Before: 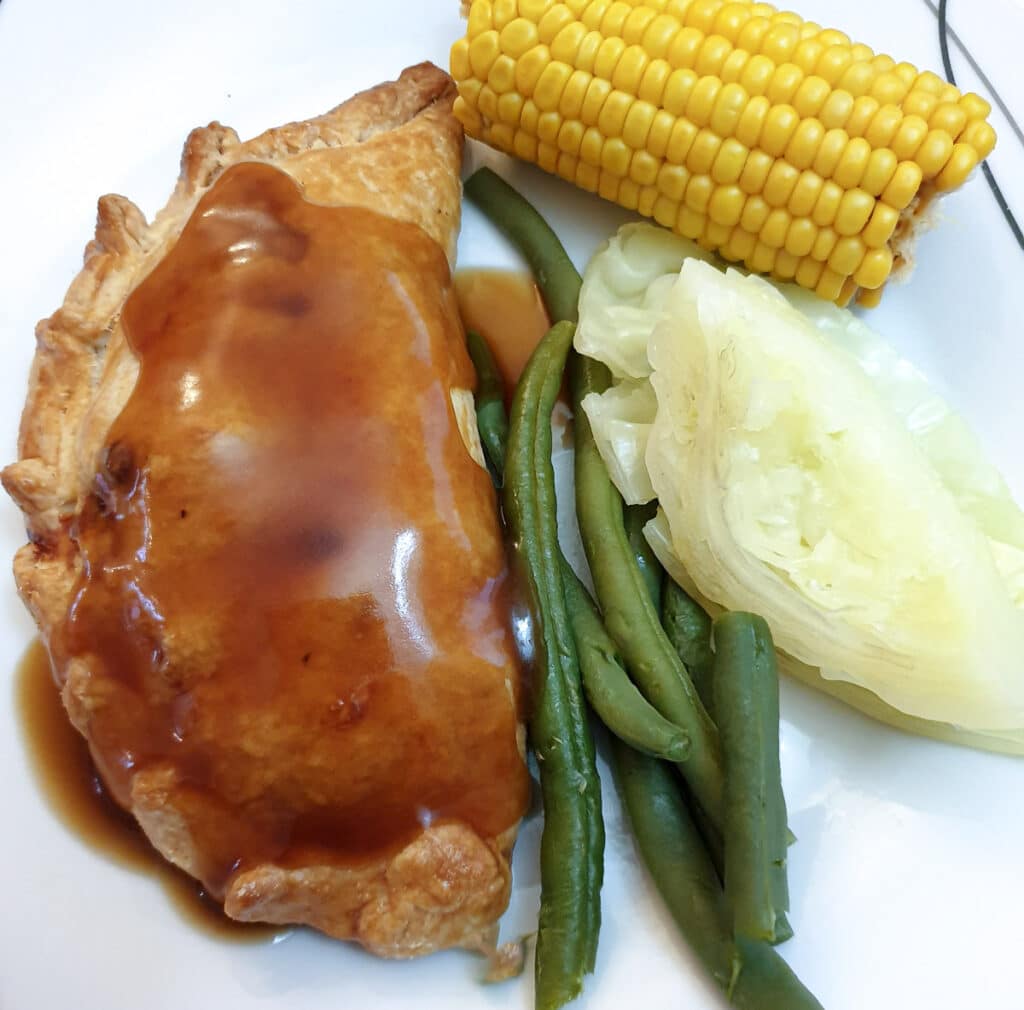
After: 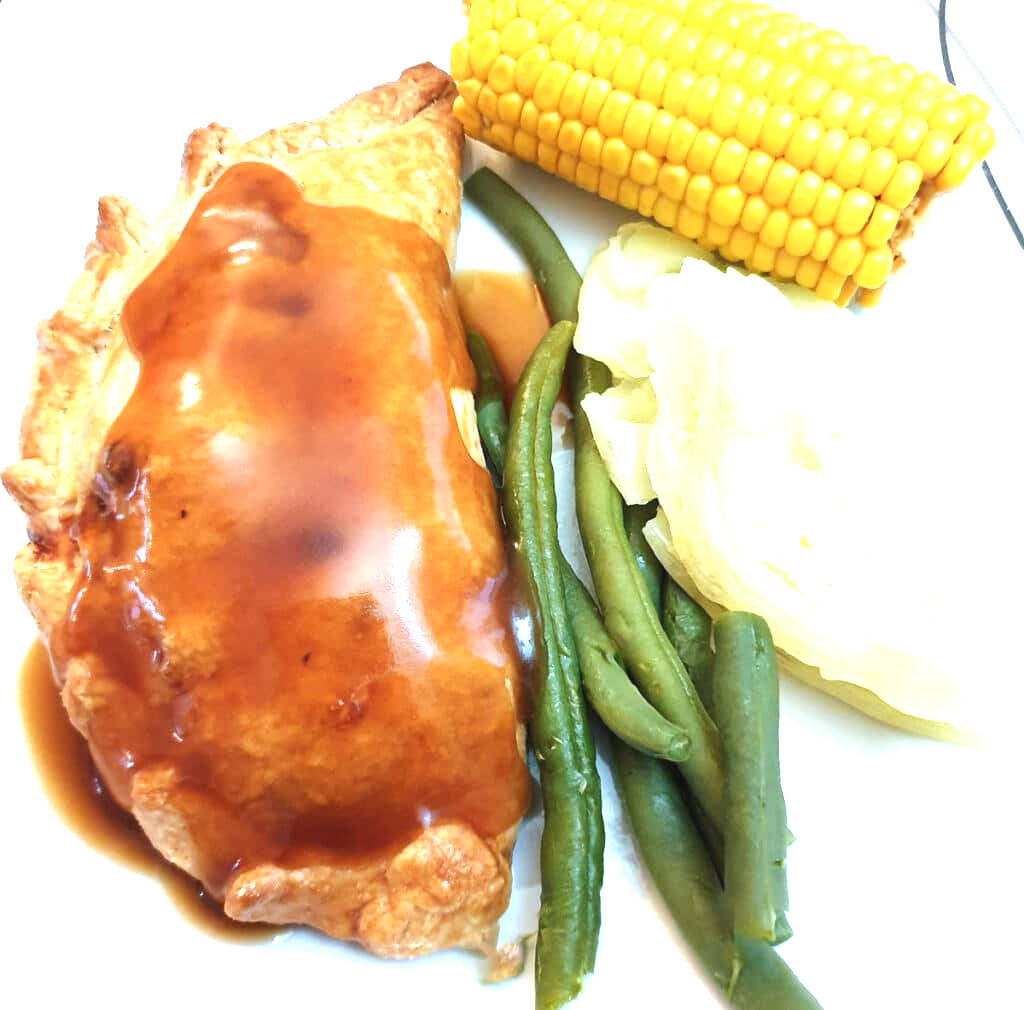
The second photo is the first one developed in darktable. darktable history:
exposure: black level correction -0.002, exposure 1.339 EV, compensate highlight preservation false
